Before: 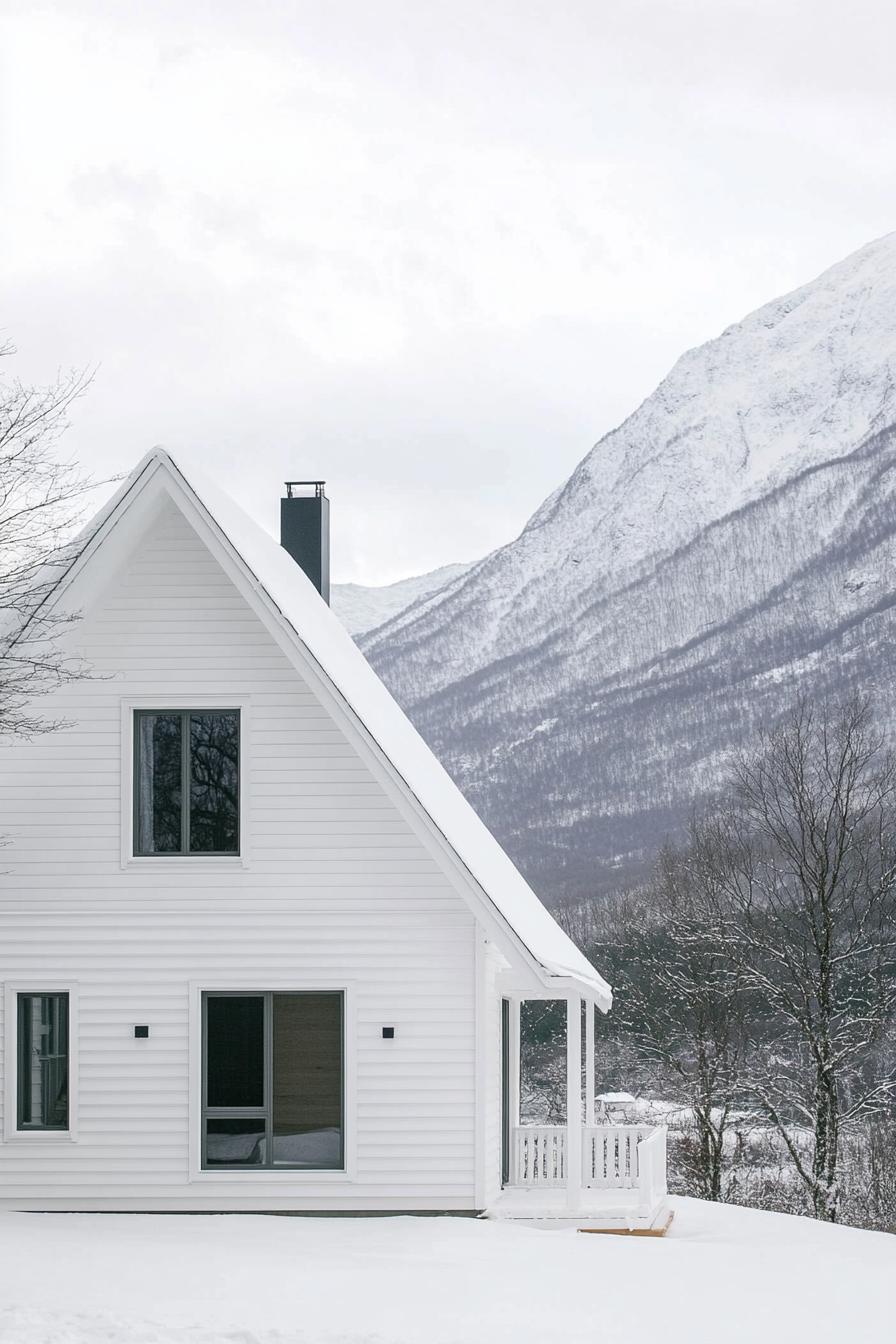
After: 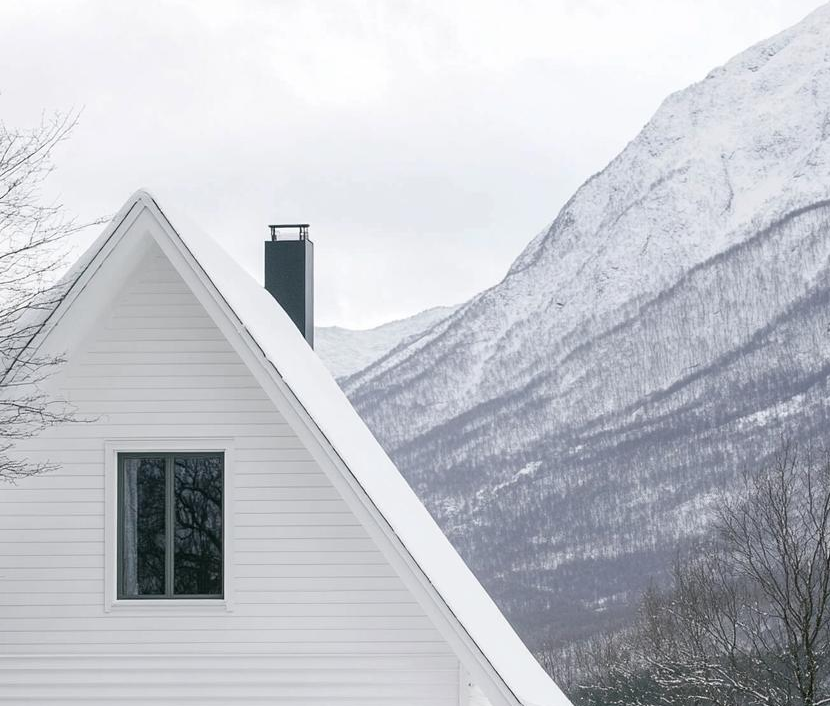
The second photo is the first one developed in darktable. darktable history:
crop: left 1.792%, top 19.144%, right 5.519%, bottom 28.267%
